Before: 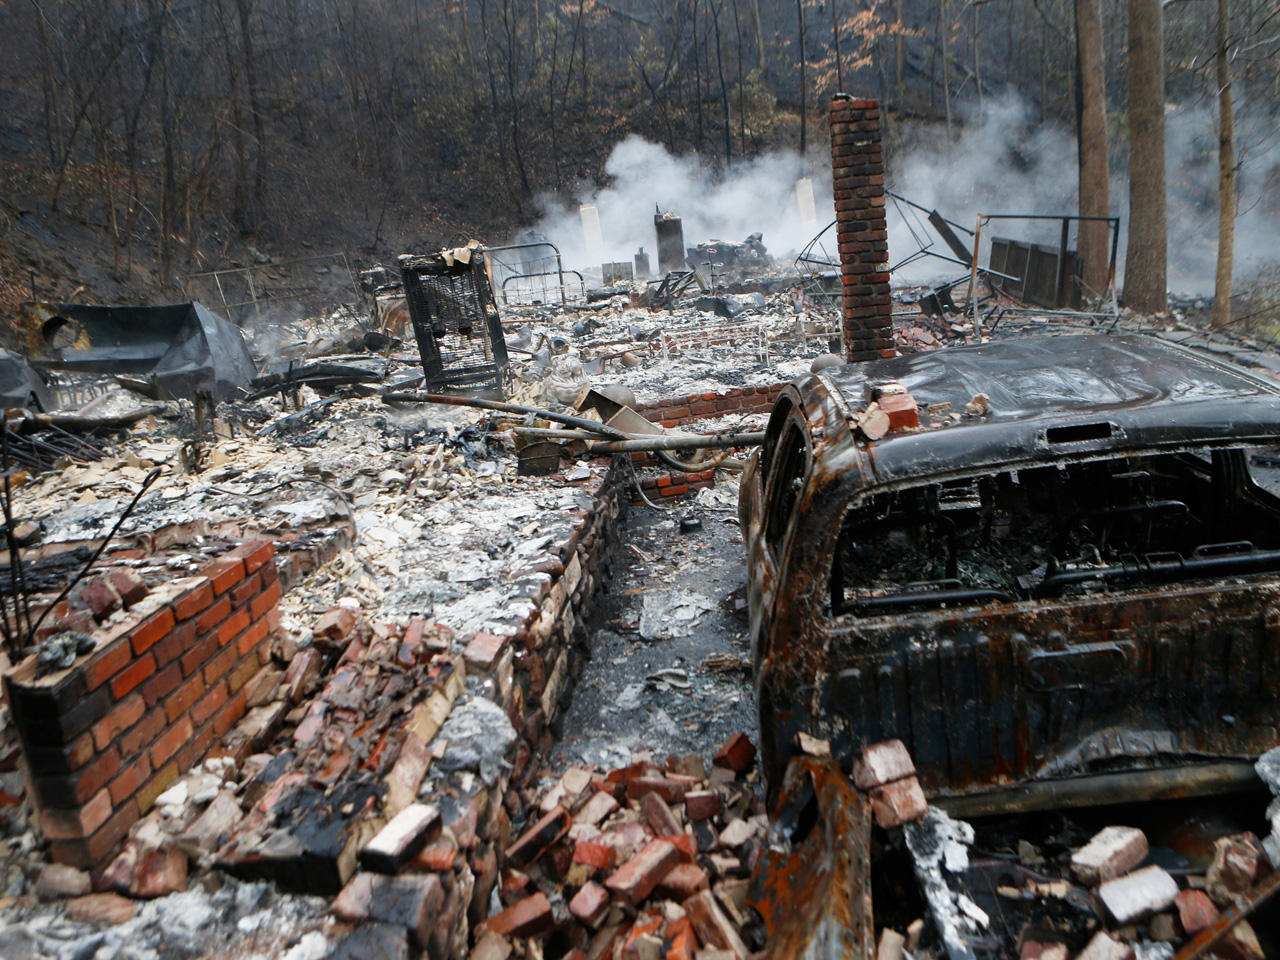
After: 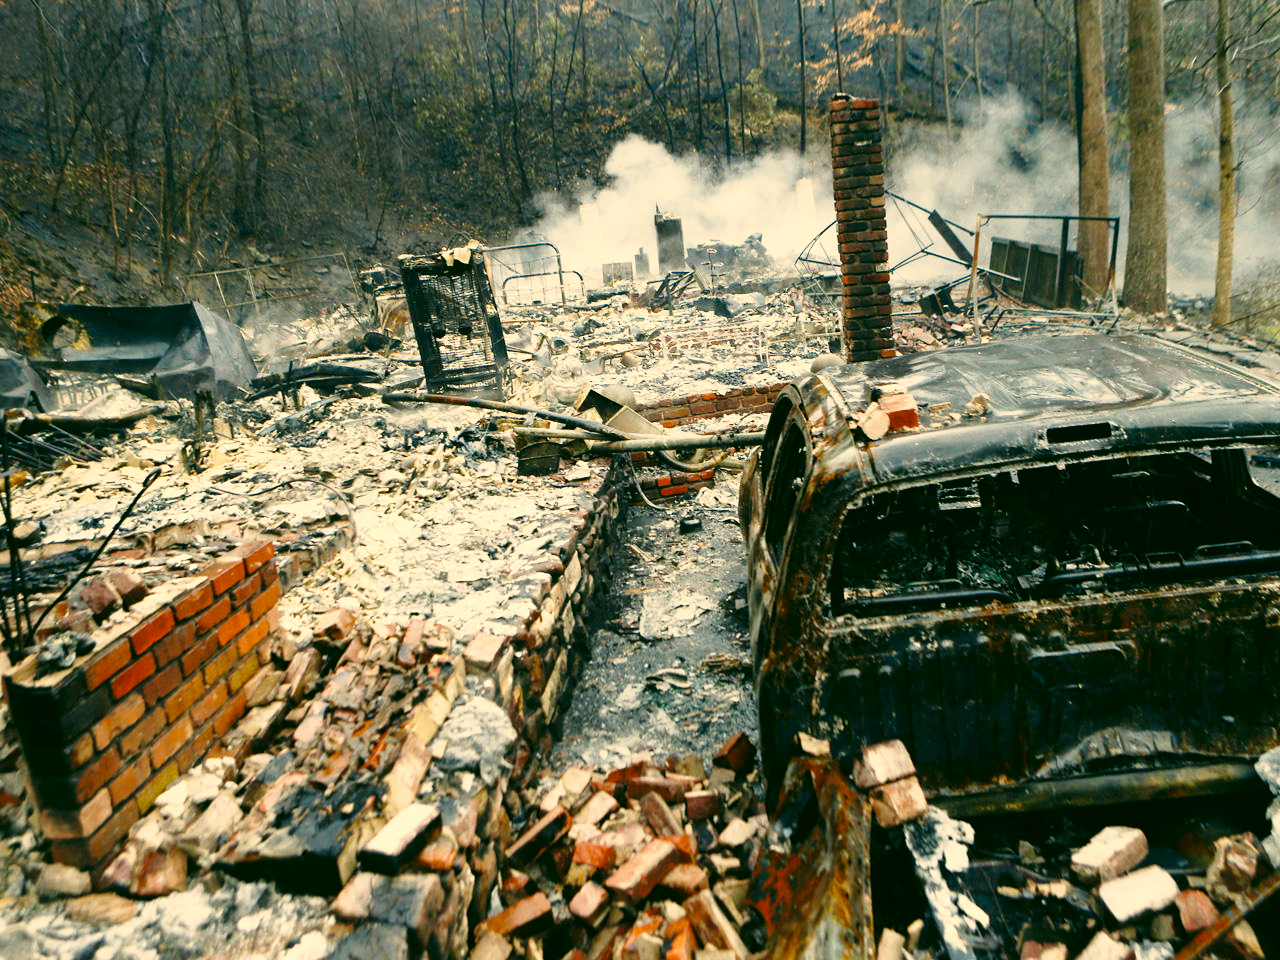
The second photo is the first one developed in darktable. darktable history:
tone equalizer: -8 EV 0.087 EV
color correction: highlights a* 4.85, highlights b* 23.56, shadows a* -15.55, shadows b* 3.77
base curve: curves: ch0 [(0, 0) (0.028, 0.03) (0.121, 0.232) (0.46, 0.748) (0.859, 0.968) (1, 1)], preserve colors none
